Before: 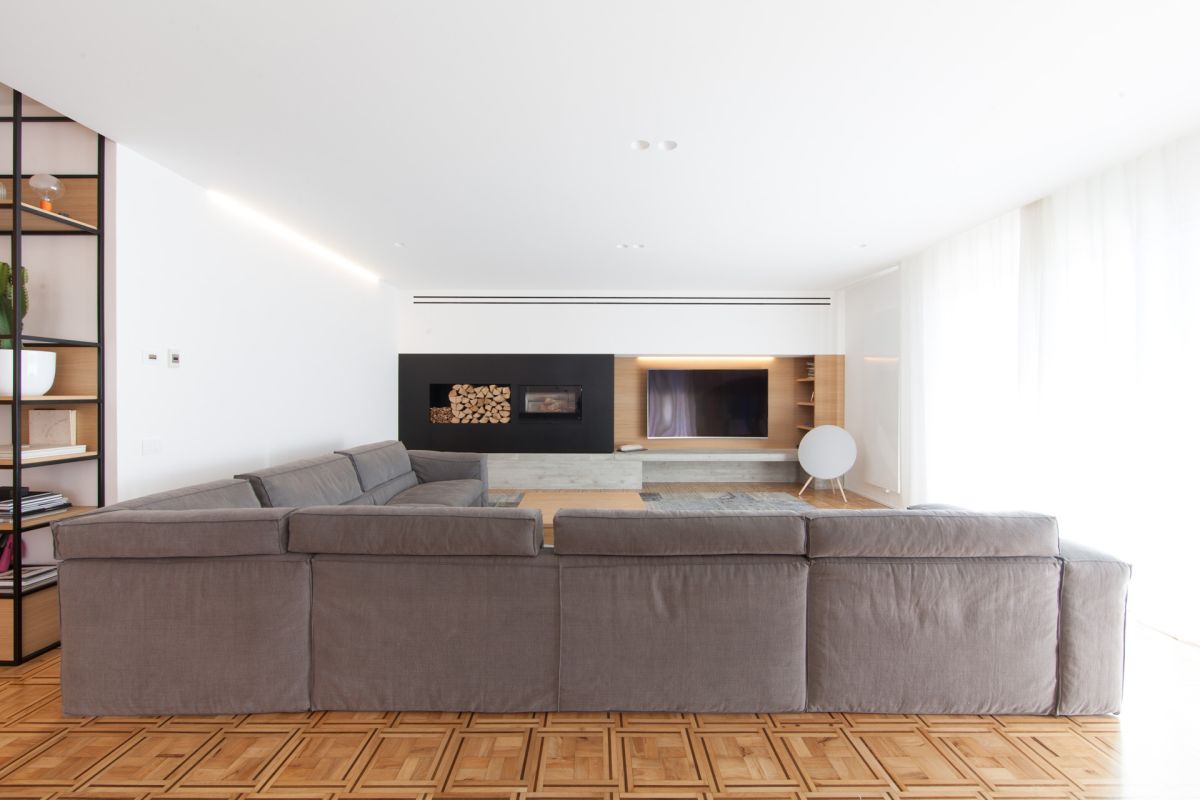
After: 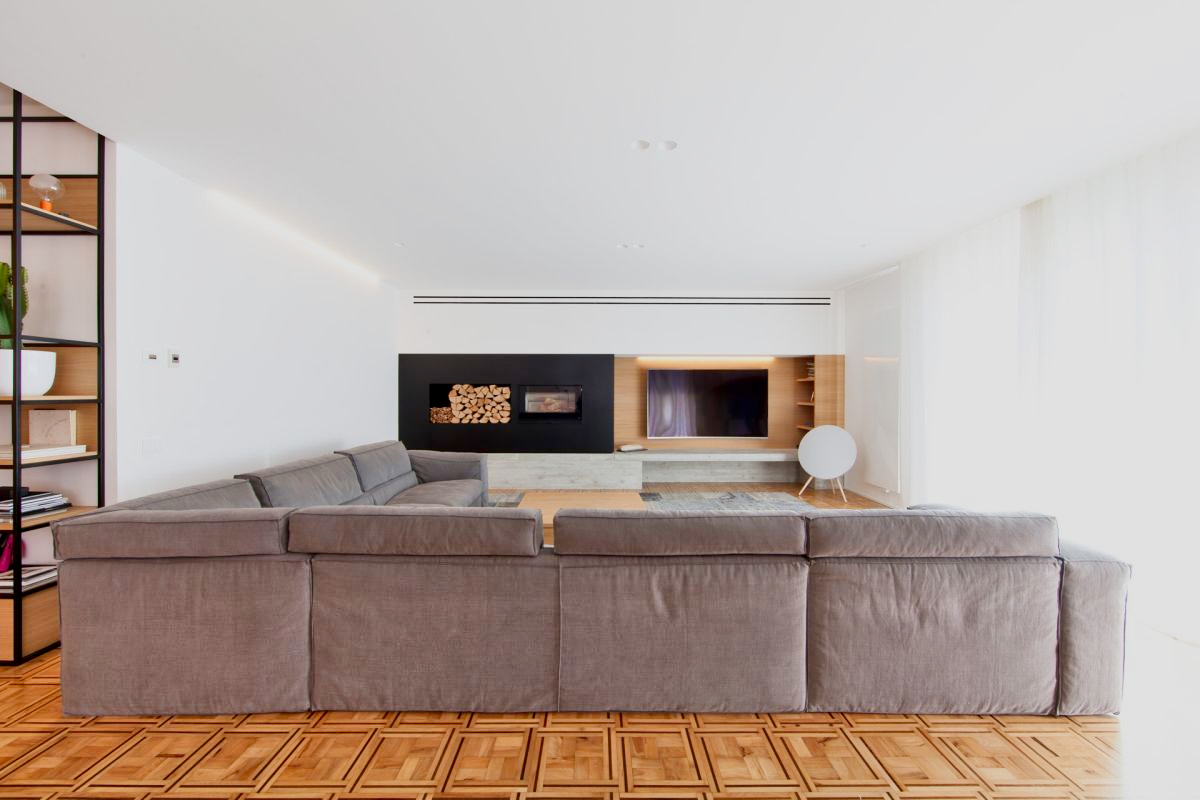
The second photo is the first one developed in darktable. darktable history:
contrast brightness saturation: contrast 0.22, brightness -0.19, saturation 0.24
tone equalizer: -7 EV 0.15 EV, -6 EV 0.6 EV, -5 EV 1.15 EV, -4 EV 1.33 EV, -3 EV 1.15 EV, -2 EV 0.6 EV, -1 EV 0.15 EV, mask exposure compensation -0.5 EV
filmic rgb: hardness 4.17
